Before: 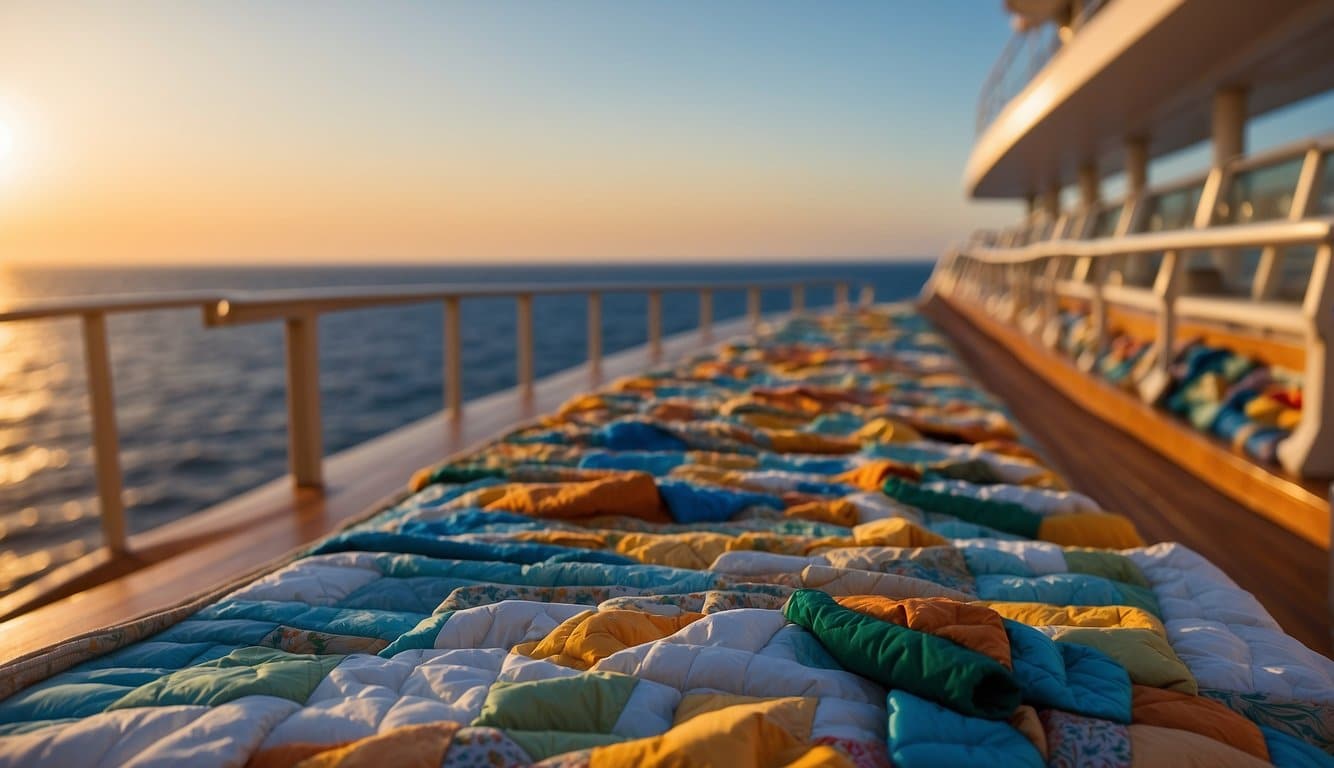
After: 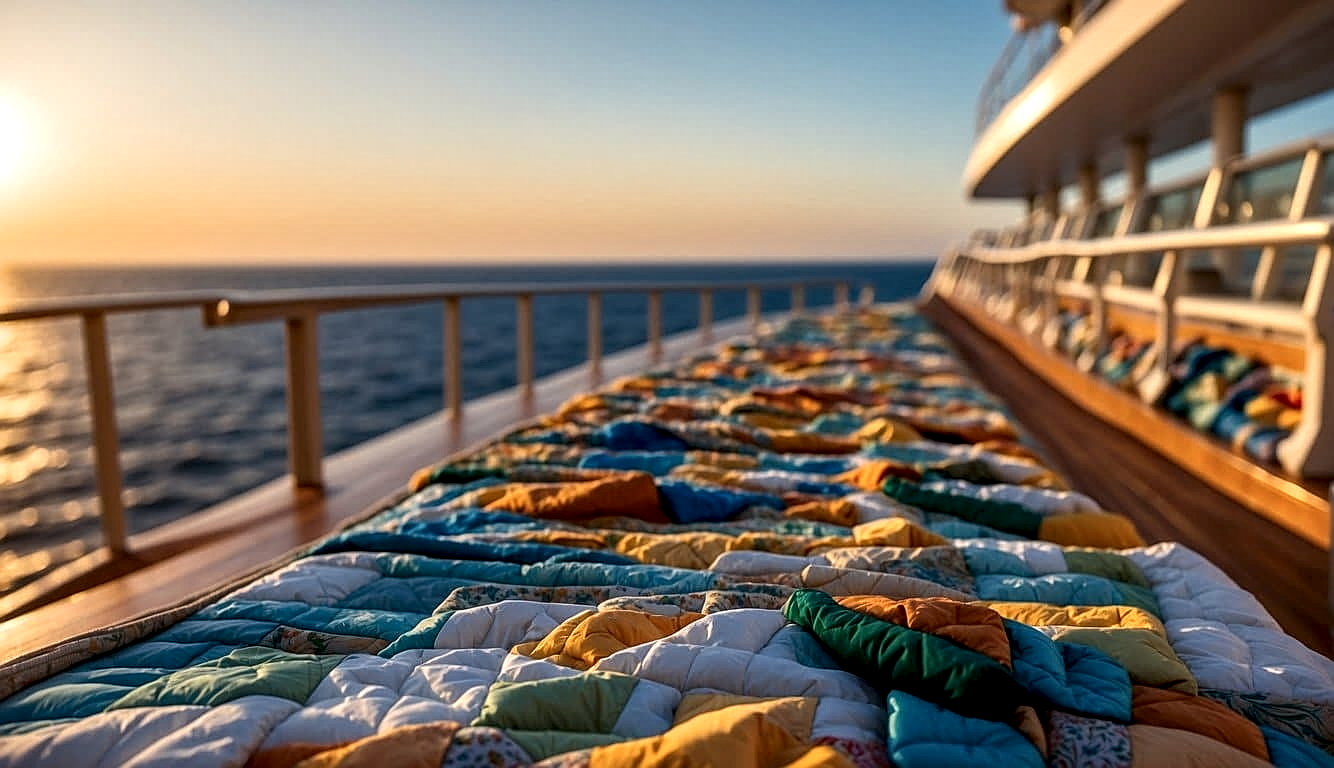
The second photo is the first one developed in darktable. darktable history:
local contrast: highlights 60%, shadows 61%, detail 160%
tone equalizer: smoothing diameter 2.04%, edges refinement/feathering 21.88, mask exposure compensation -1.57 EV, filter diffusion 5
sharpen: on, module defaults
